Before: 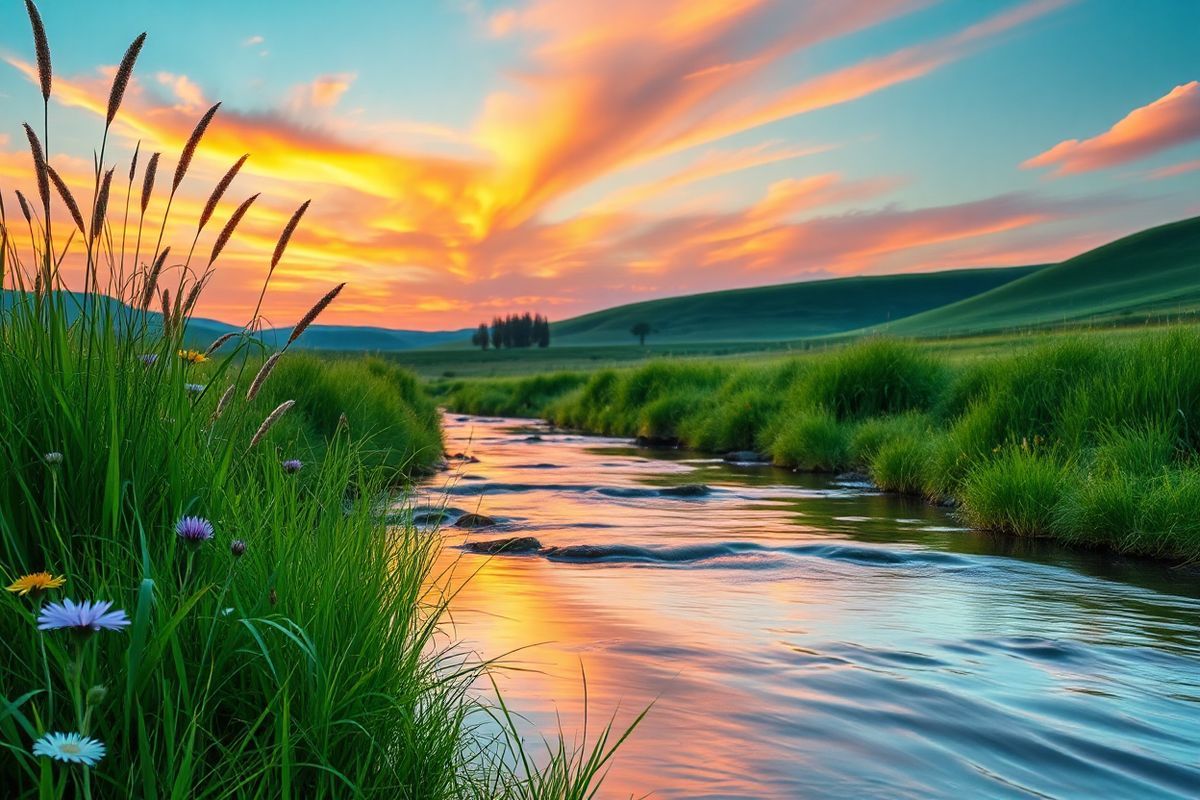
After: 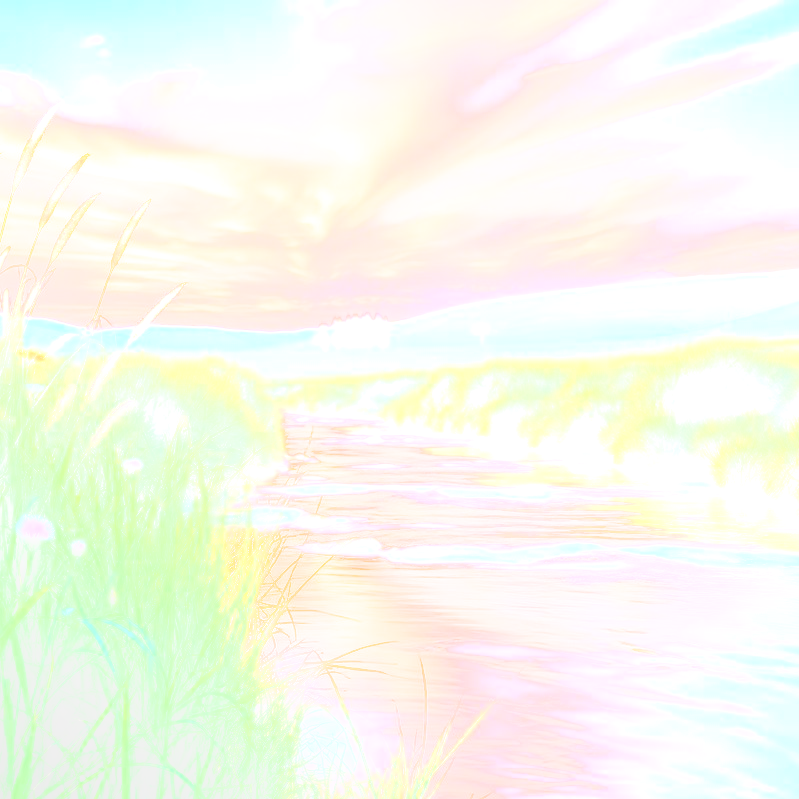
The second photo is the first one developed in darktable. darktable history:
filmic rgb: white relative exposure 2.34 EV, hardness 6.59
bloom: size 85%, threshold 5%, strength 85%
crop and rotate: left 13.342%, right 19.991%
color balance: gamma [0.9, 0.988, 0.975, 1.025], gain [1.05, 1, 1, 1]
white balance: red 1.188, blue 1.11
tone equalizer: on, module defaults
exposure: compensate highlight preservation false
